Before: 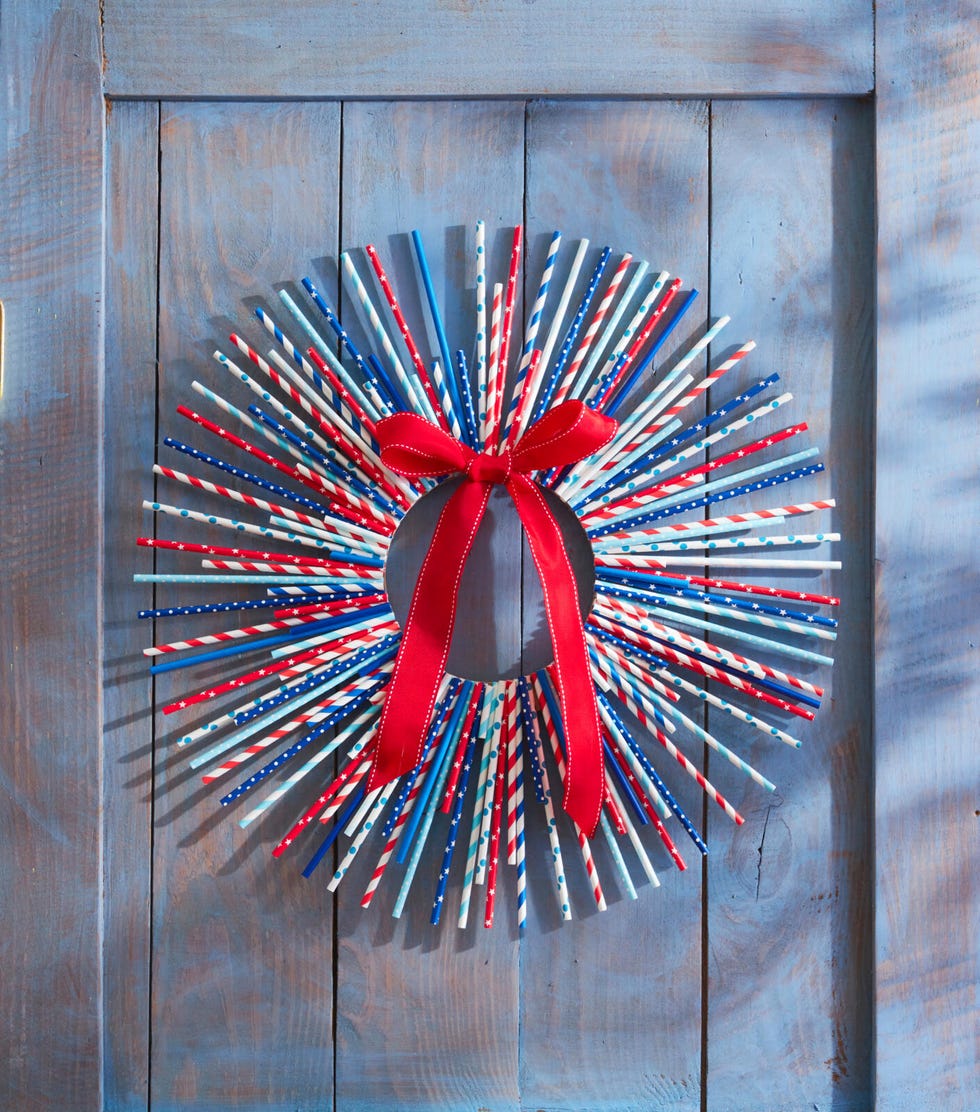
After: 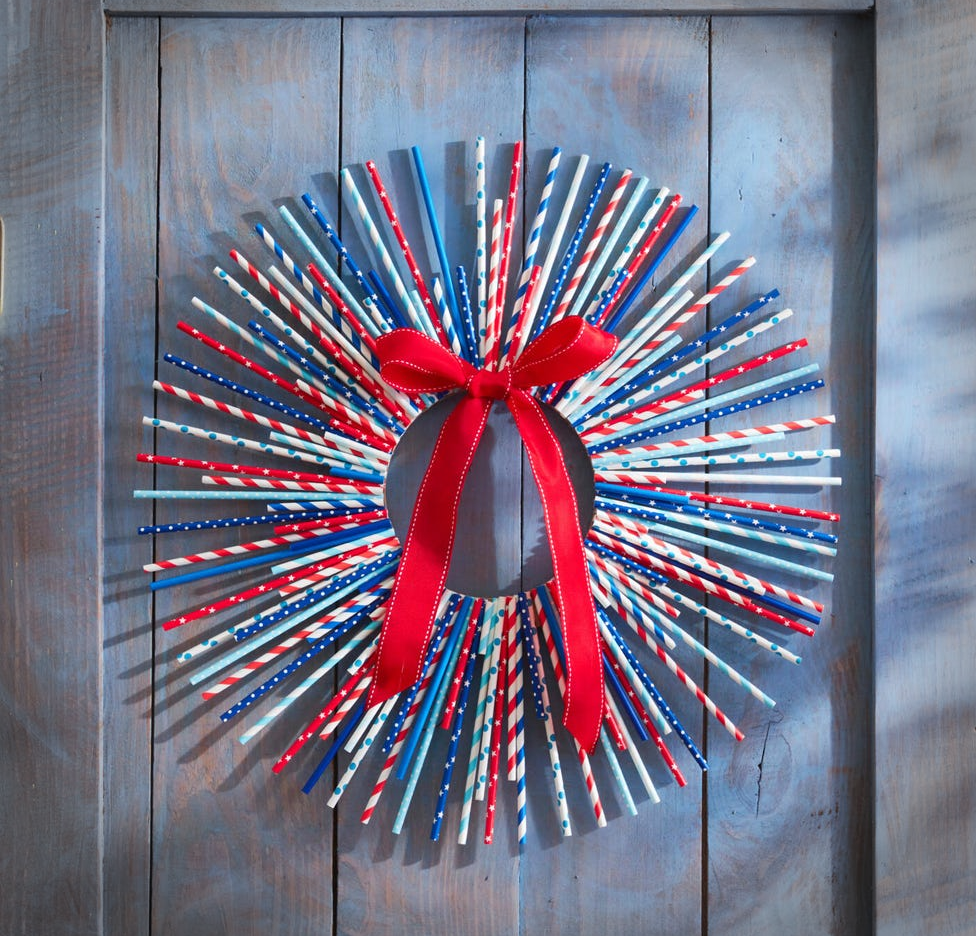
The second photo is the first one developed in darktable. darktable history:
crop: top 7.625%, bottom 8.027%
vignetting: fall-off start 88.03%, fall-off radius 24.9%
